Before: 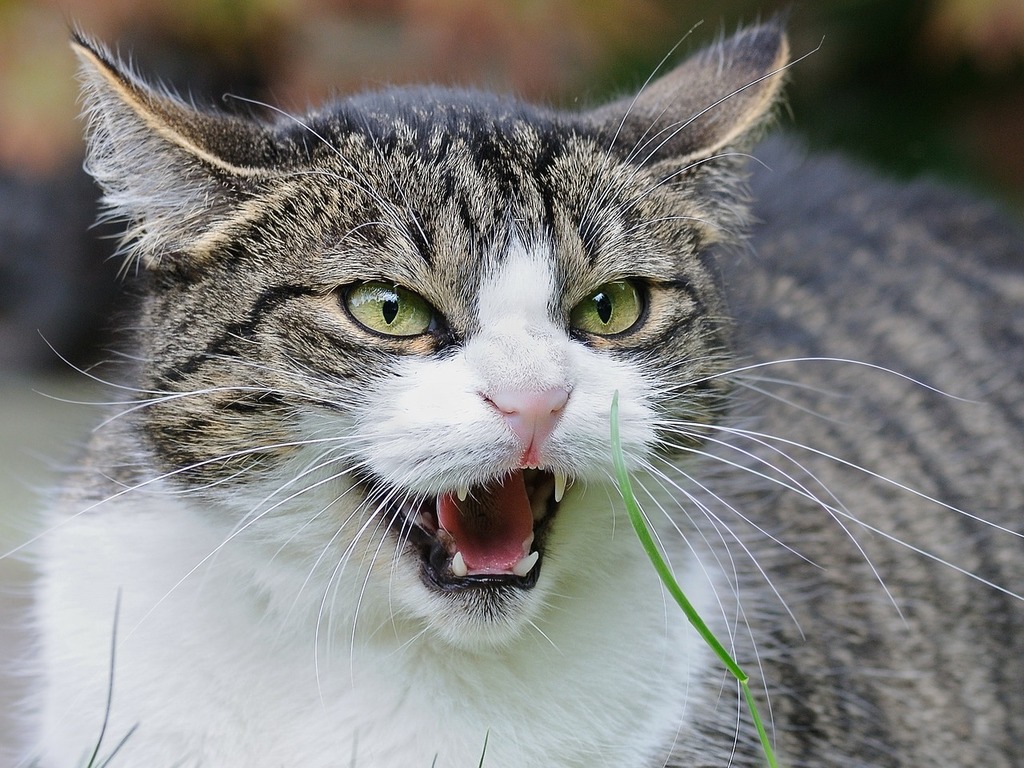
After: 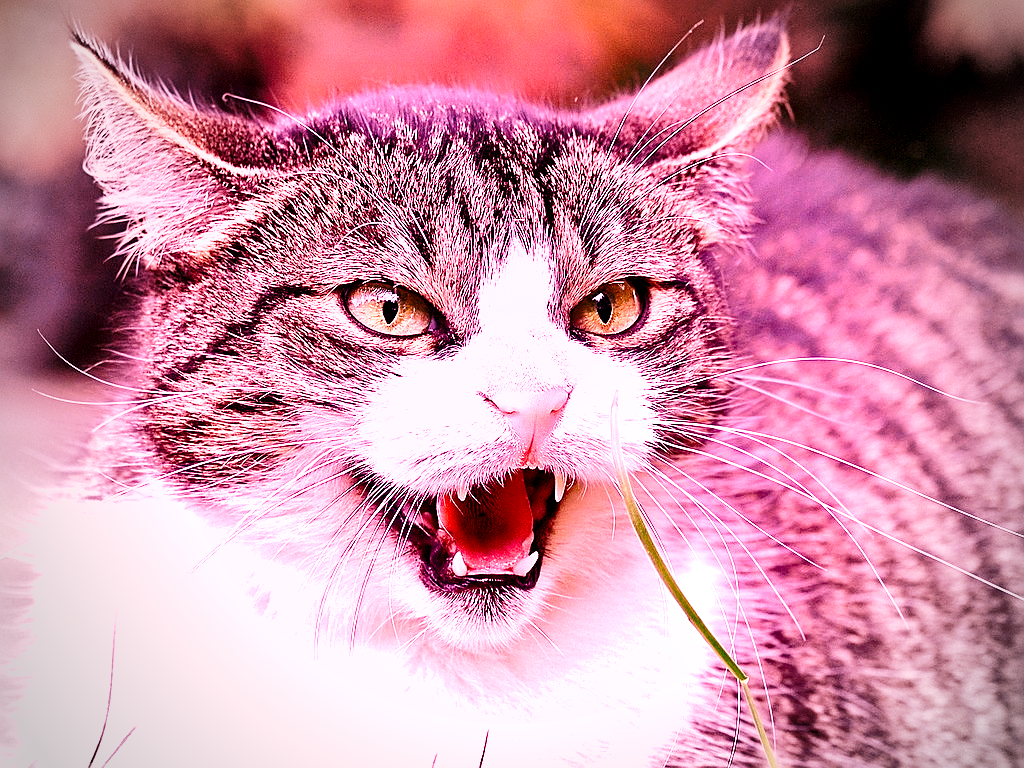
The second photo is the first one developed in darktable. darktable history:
sharpen: on, module defaults
base curve: curves: ch0 [(0, 0) (0.028, 0.03) (0.121, 0.232) (0.46, 0.748) (0.859, 0.968) (1, 1)], preserve colors none
shadows and highlights: low approximation 0.01, soften with gaussian
exposure: black level correction 0.009, exposure 0.014 EV, compensate highlight preservation false
graduated density: on, module defaults
white balance: red 2.291, blue 1.415
raw denoise: x [[0, 0.25, 0.5, 0.75, 1] ×4]
local contrast: mode bilateral grid, contrast 20, coarseness 50, detail 141%, midtone range 0.2
levels: levels [0, 0.492, 0.984]
vignetting: fall-off start 67.15%, brightness -0.442, saturation -0.691, width/height ratio 1.011, unbound false
